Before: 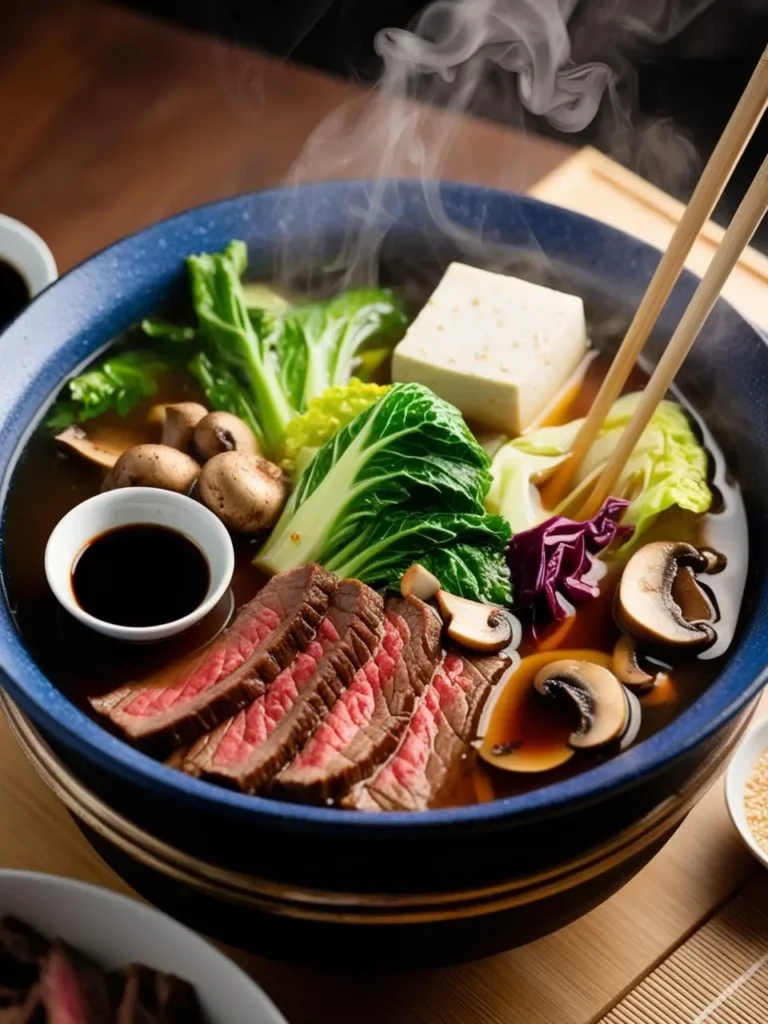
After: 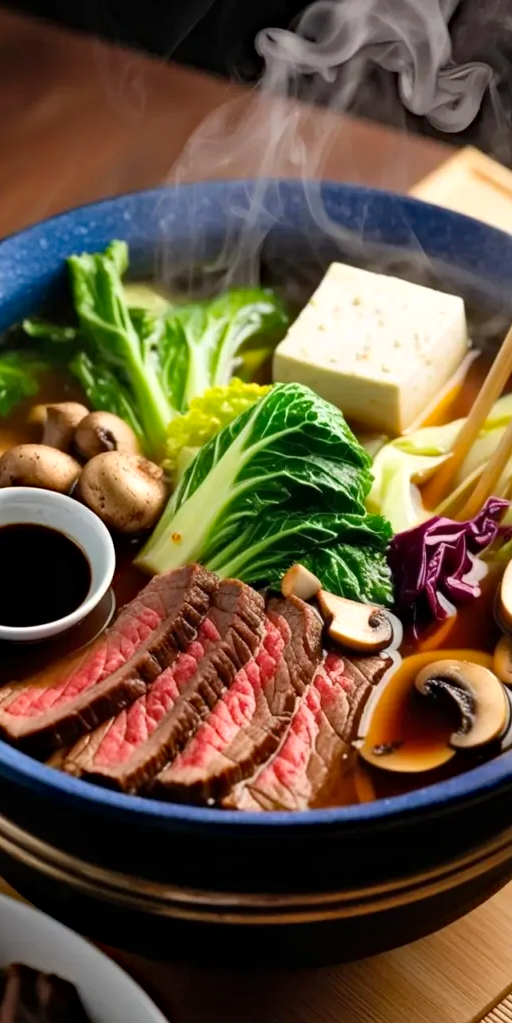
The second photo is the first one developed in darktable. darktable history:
crop and rotate: left 15.52%, right 17.703%
haze removal: strength 0.291, distance 0.248, adaptive false
exposure: exposure 0.209 EV, compensate highlight preservation false
shadows and highlights: shadows 31.29, highlights 0.061, soften with gaussian
